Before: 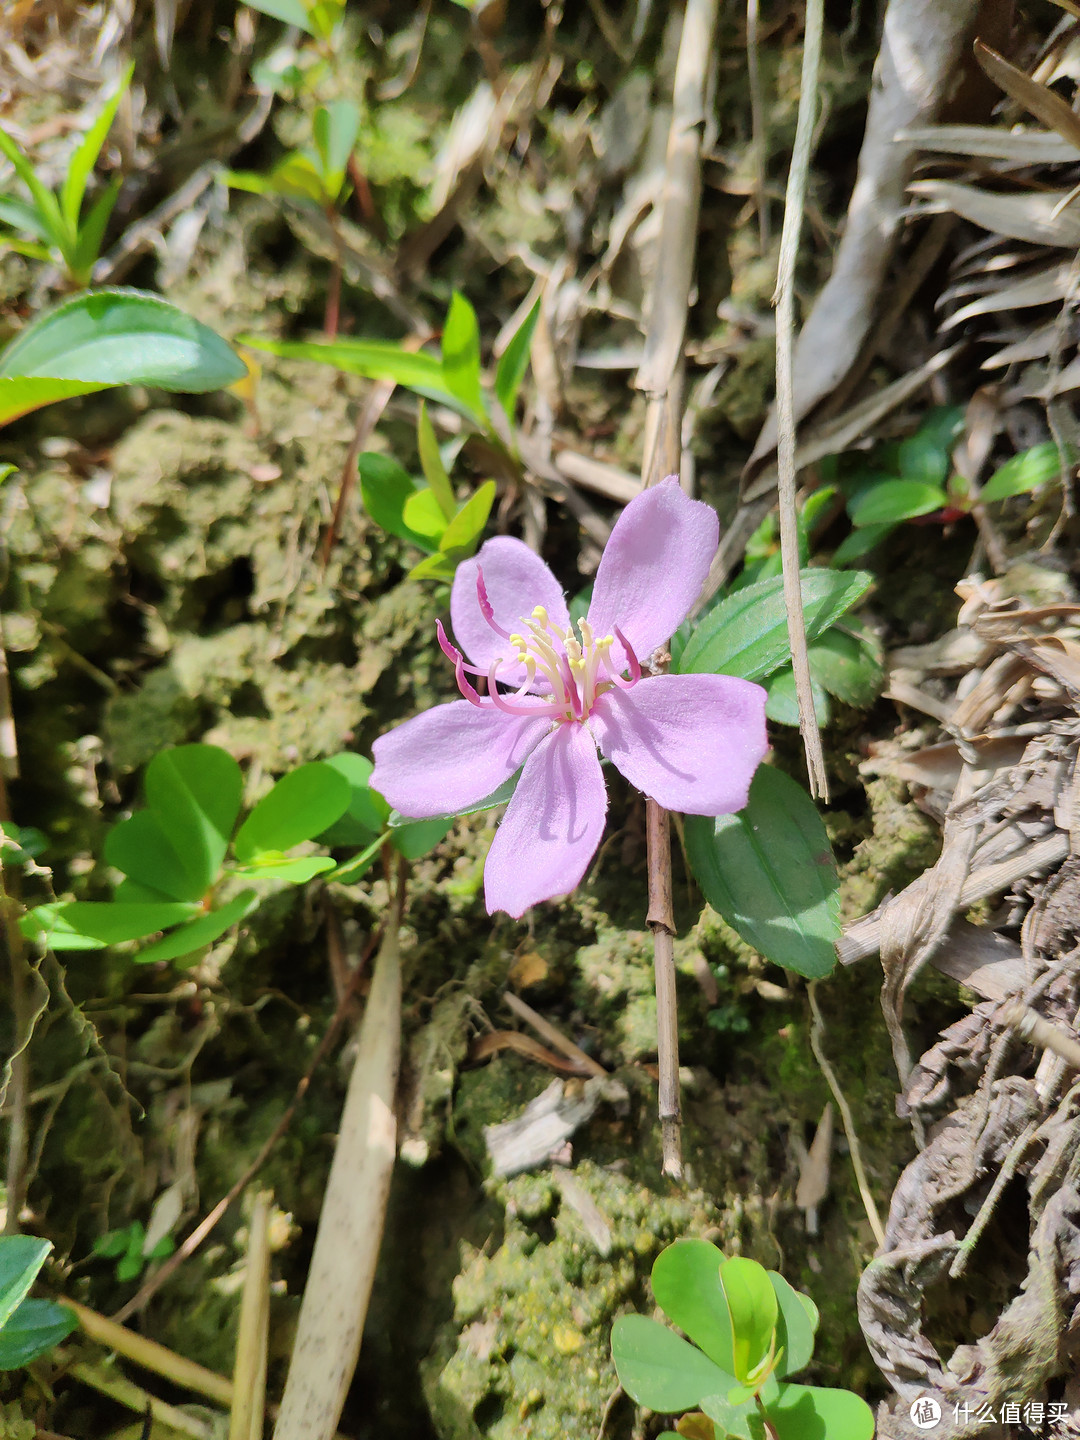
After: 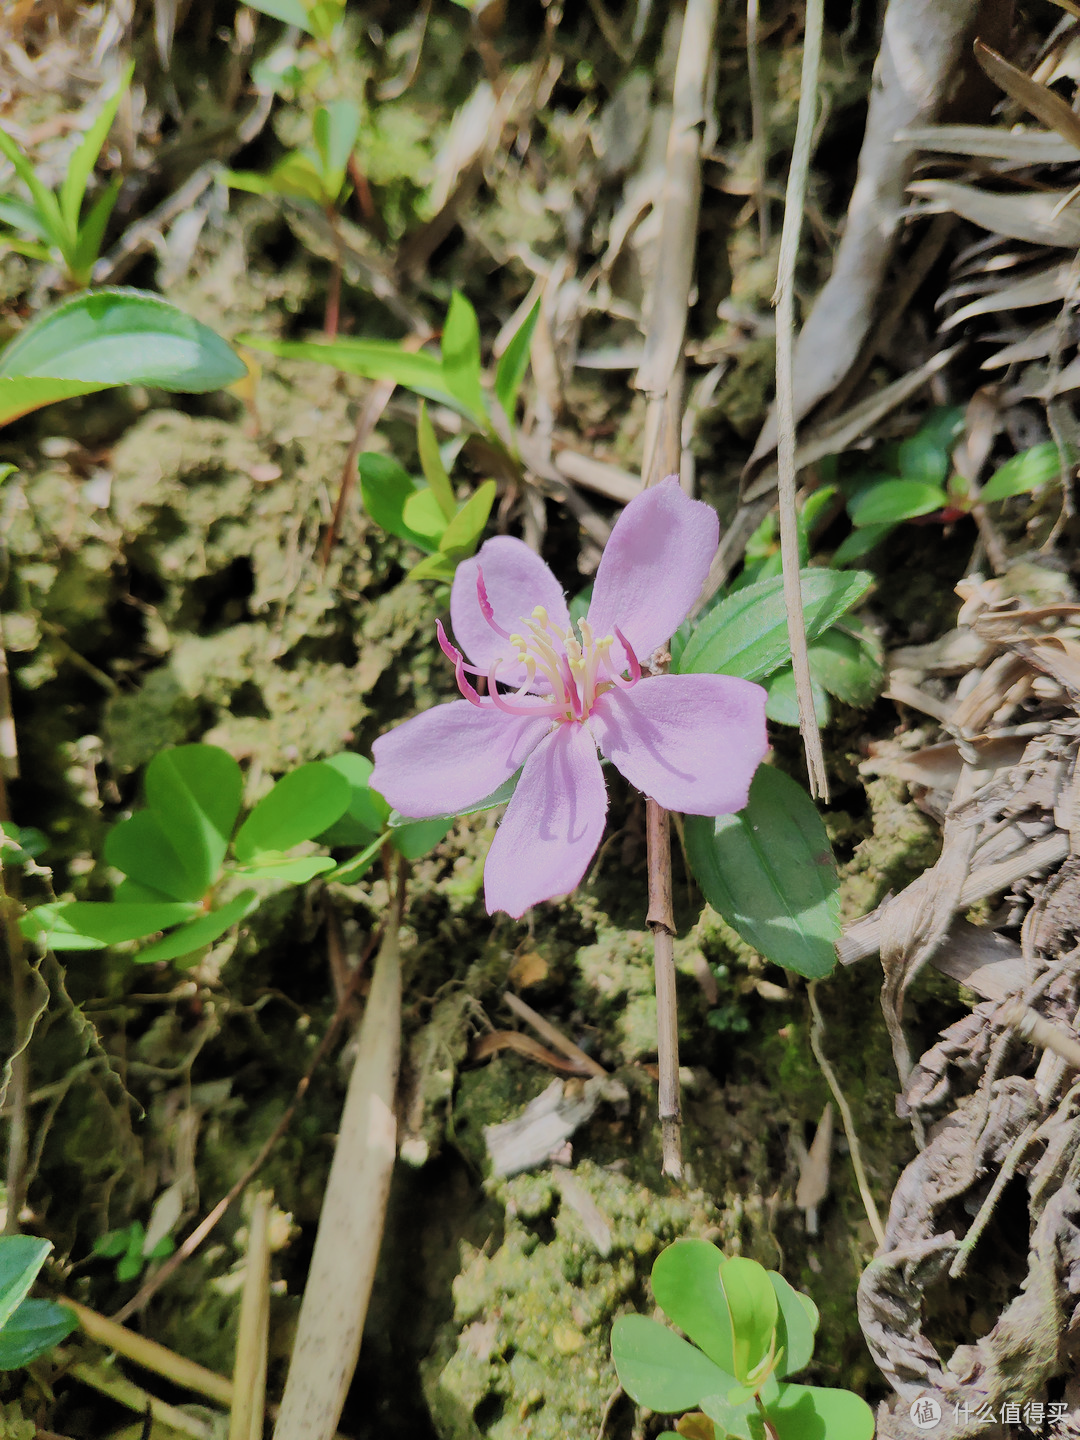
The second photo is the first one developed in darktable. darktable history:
filmic rgb: black relative exposure -7.65 EV, white relative exposure 4.56 EV, threshold 3.03 EV, hardness 3.61, color science v5 (2021), contrast in shadows safe, contrast in highlights safe, enable highlight reconstruction true
